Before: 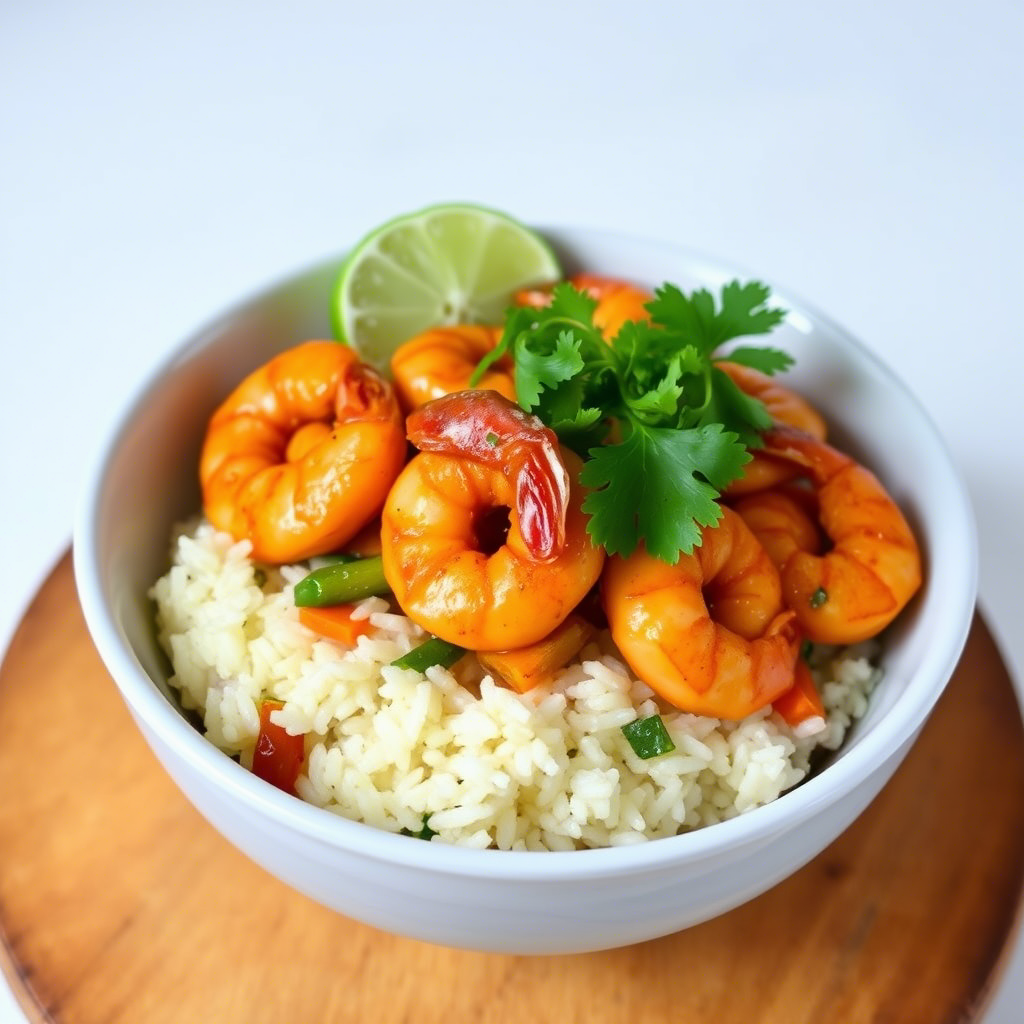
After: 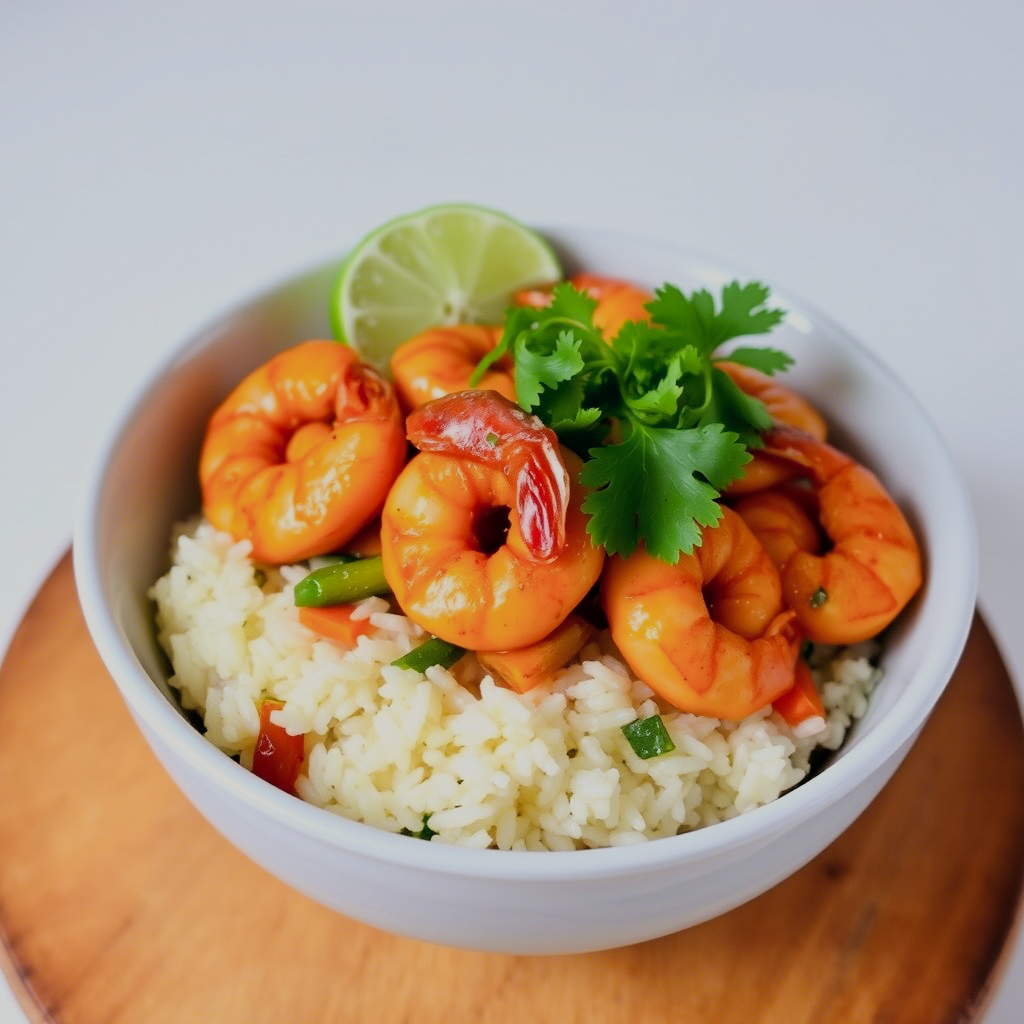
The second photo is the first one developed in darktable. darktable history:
filmic rgb: black relative exposure -7.65 EV, white relative exposure 4.56 EV, hardness 3.61
color balance: lift [0.998, 0.998, 1.001, 1.002], gamma [0.995, 1.025, 0.992, 0.975], gain [0.995, 1.02, 0.997, 0.98]
